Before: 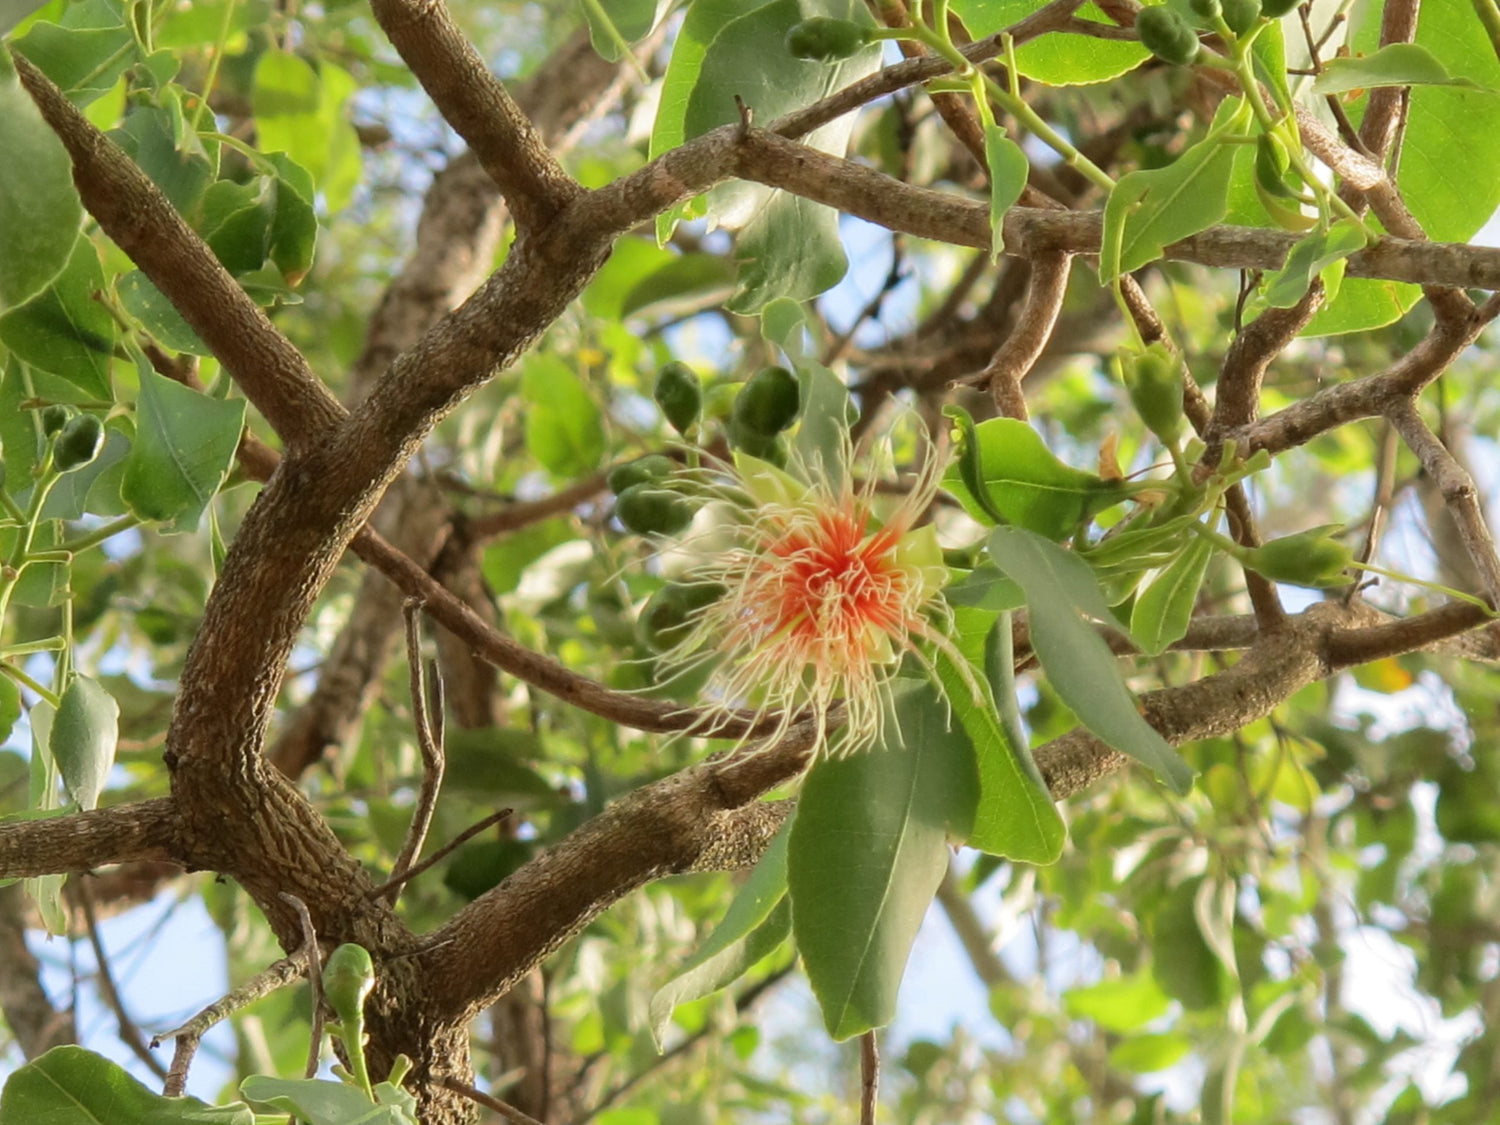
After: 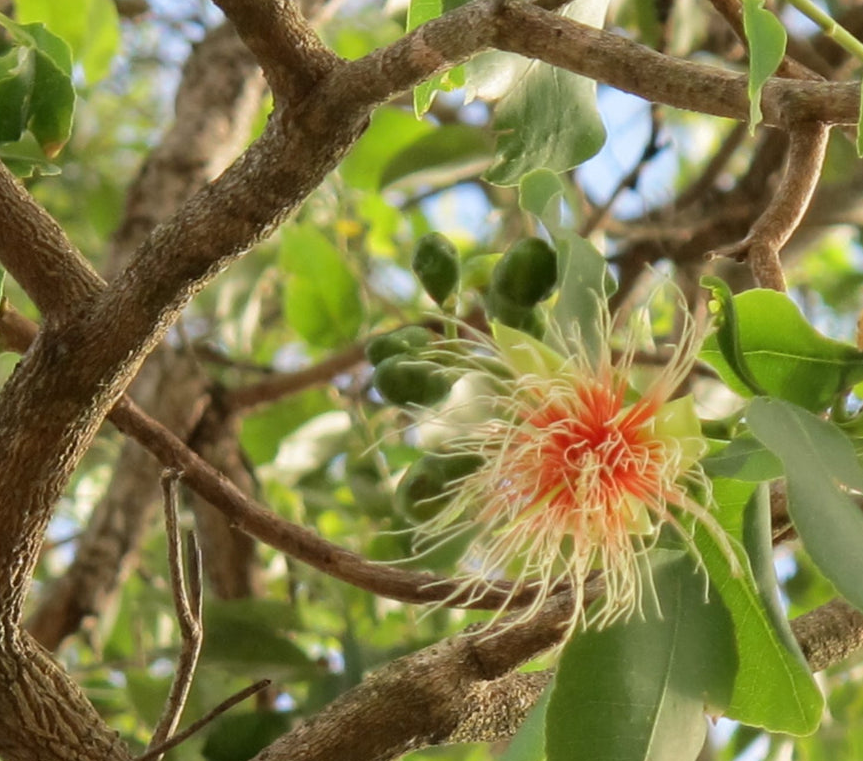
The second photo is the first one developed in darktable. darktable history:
crop: left 16.181%, top 11.515%, right 26.261%, bottom 20.823%
